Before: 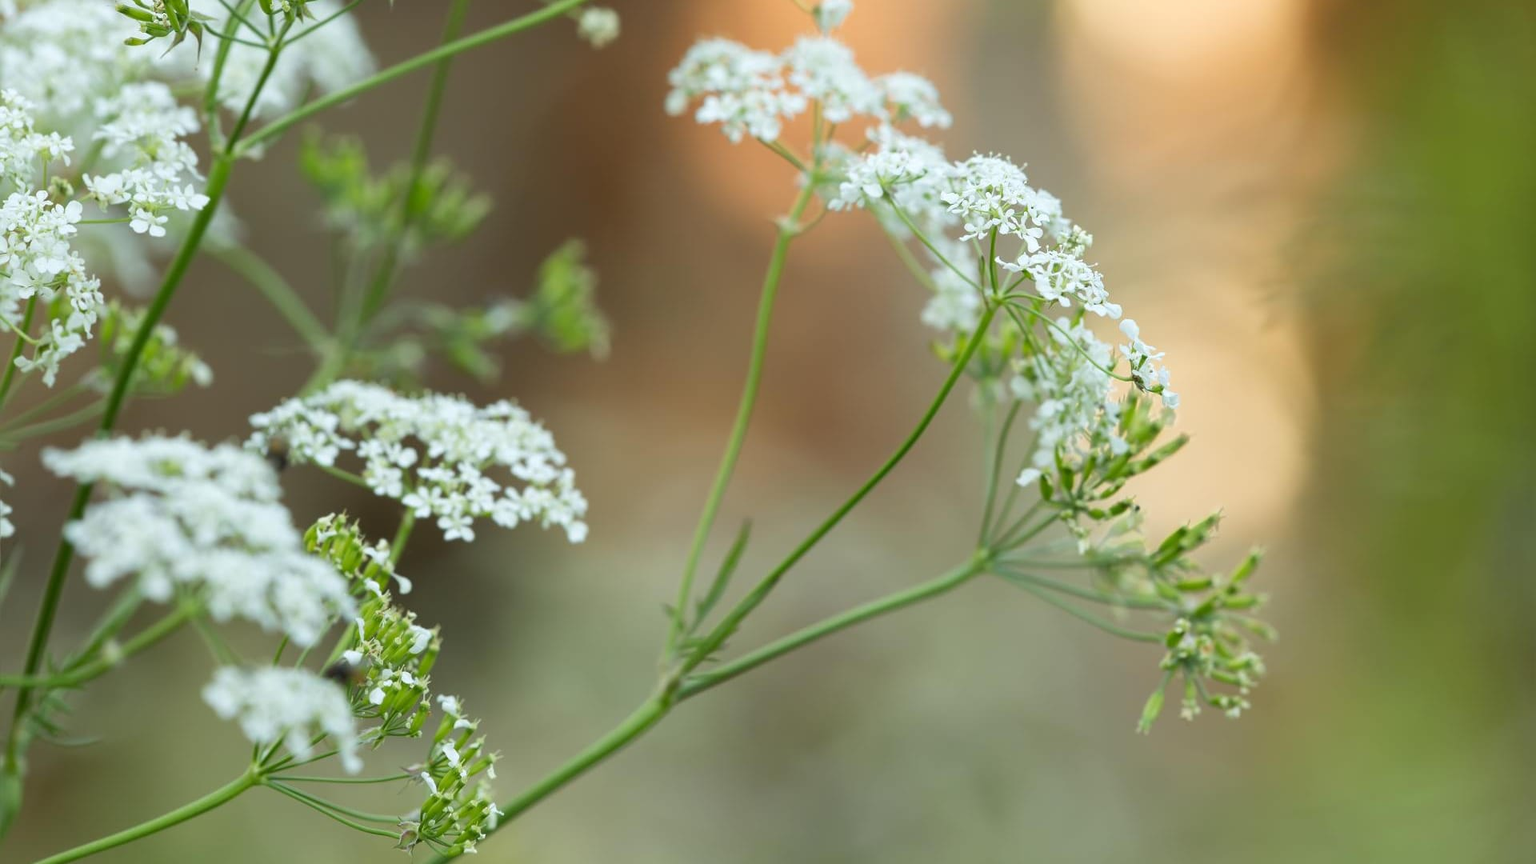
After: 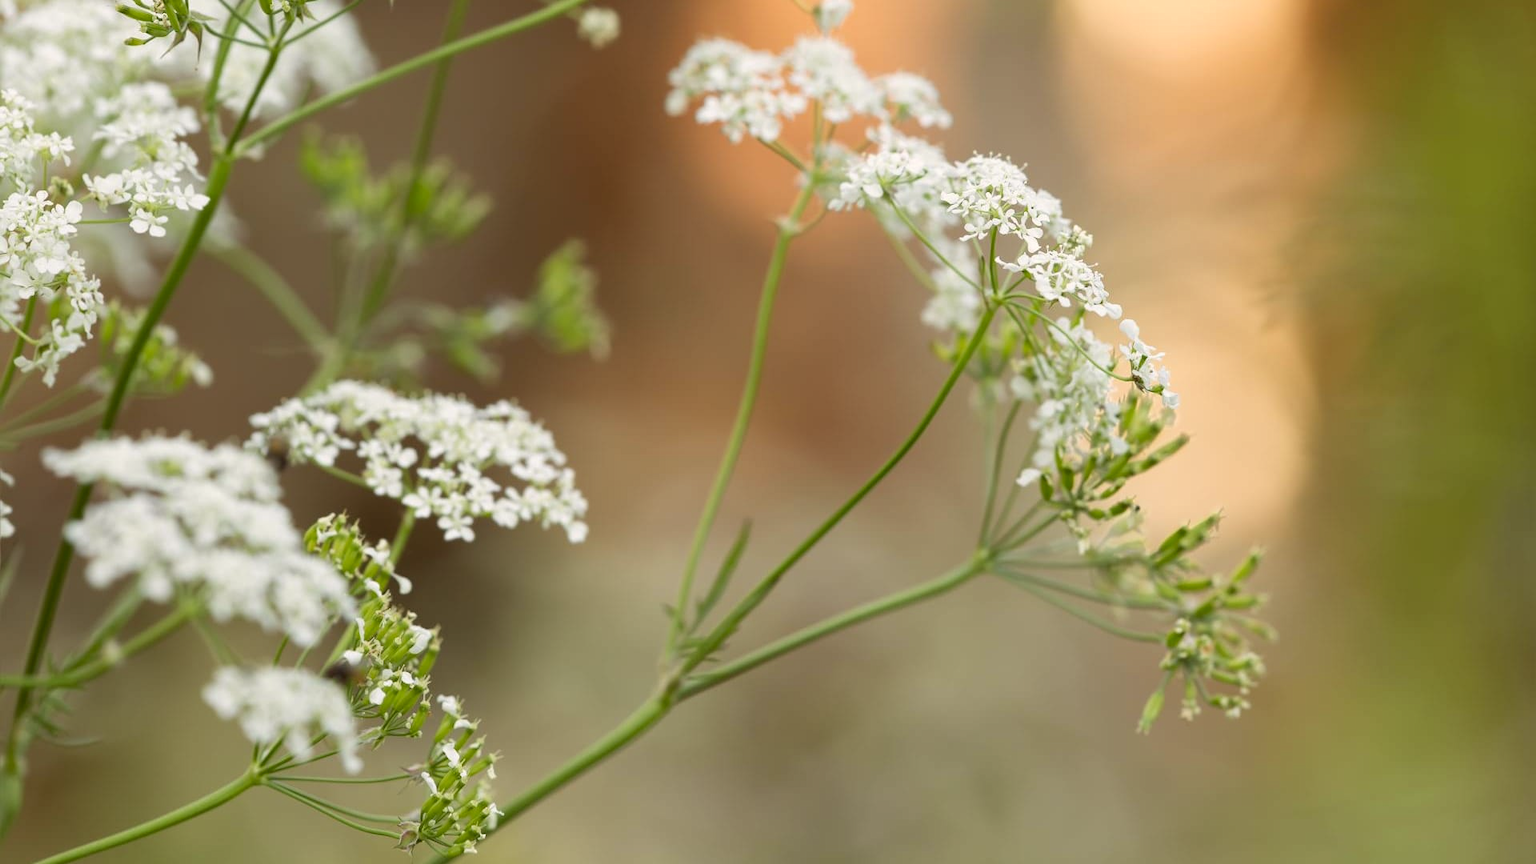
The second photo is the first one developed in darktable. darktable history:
color correction: highlights a* 6.09, highlights b* 7.42, shadows a* 6.44, shadows b* 7.48, saturation 0.918
